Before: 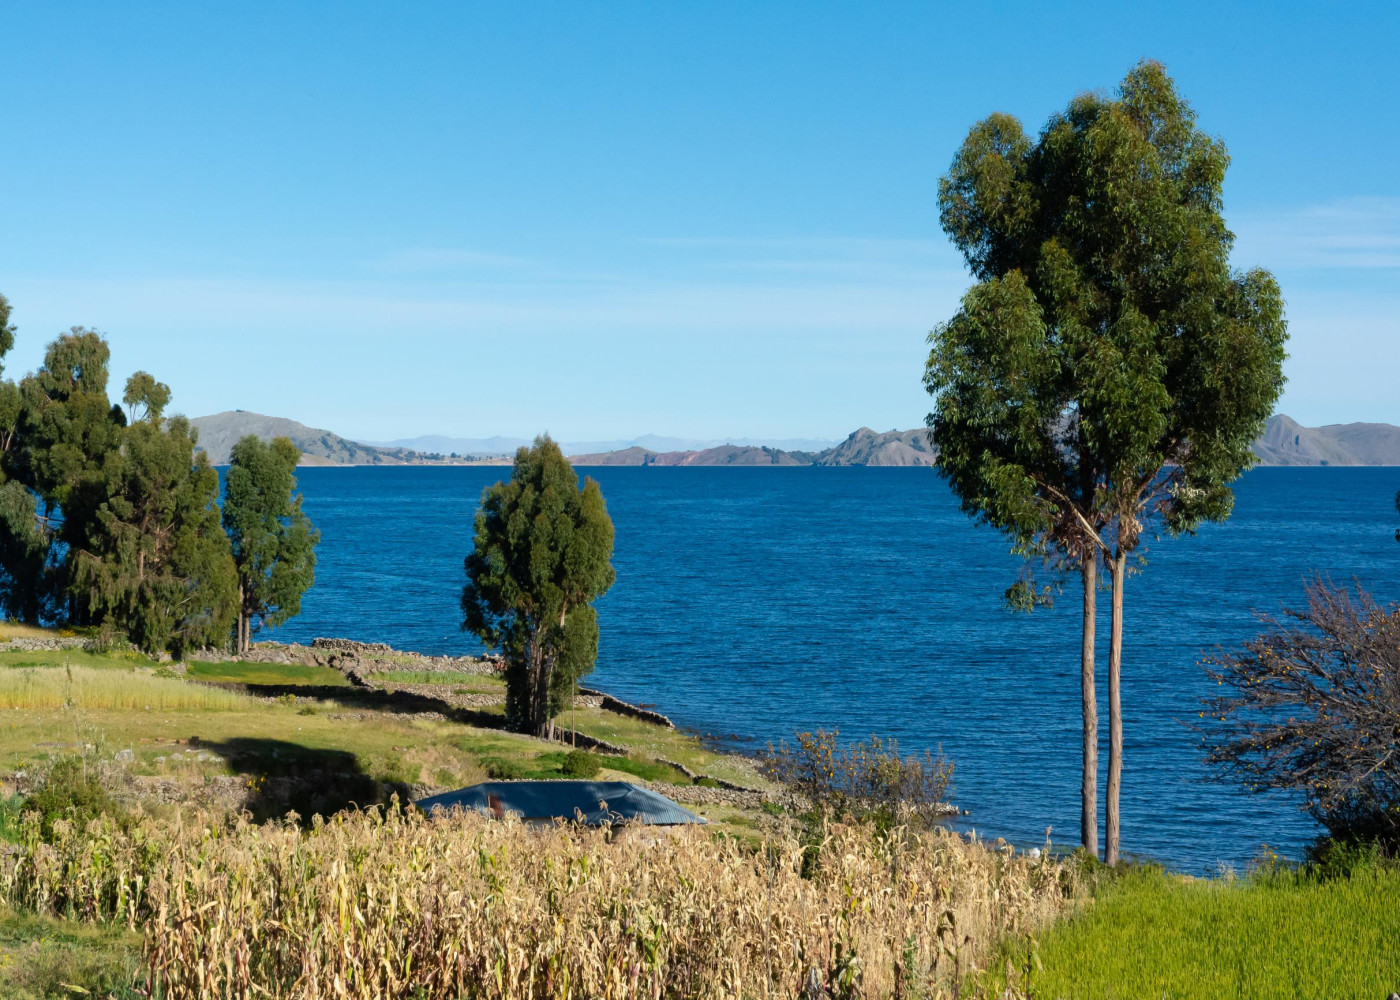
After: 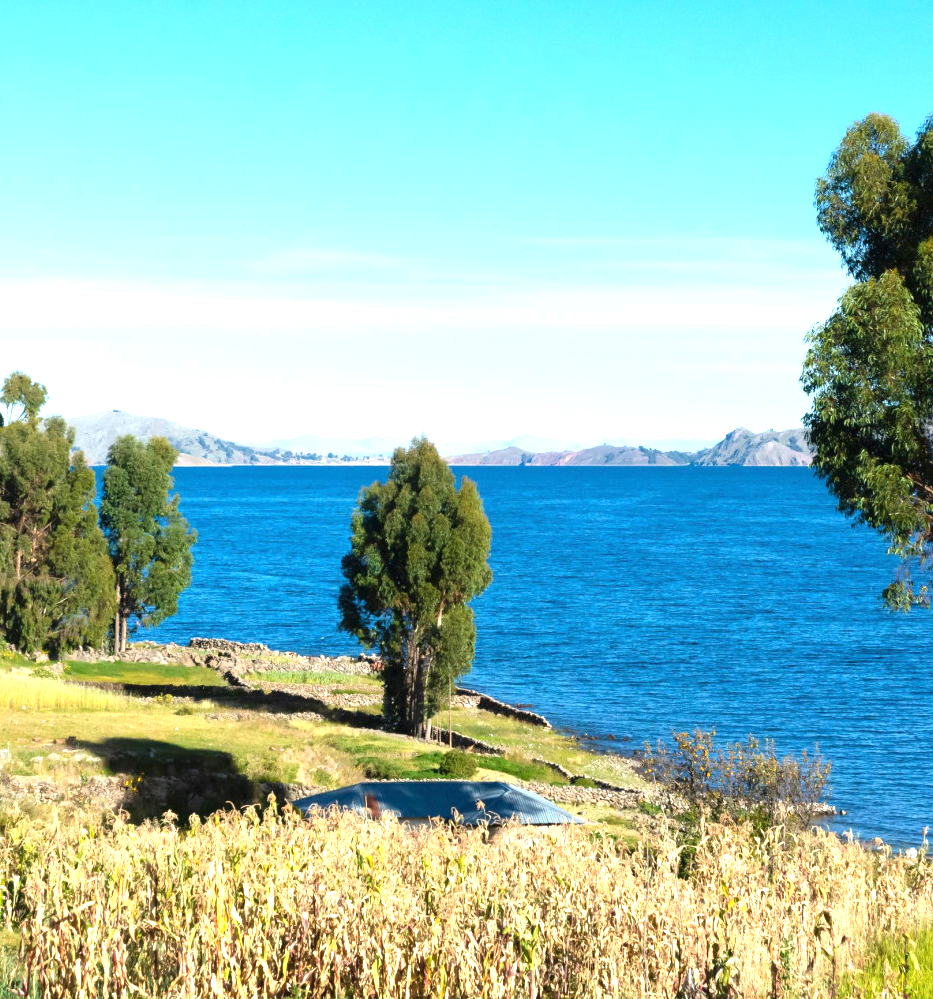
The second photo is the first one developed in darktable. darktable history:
exposure: black level correction 0, exposure 1.2 EV, compensate highlight preservation false
crop and rotate: left 8.786%, right 24.548%
